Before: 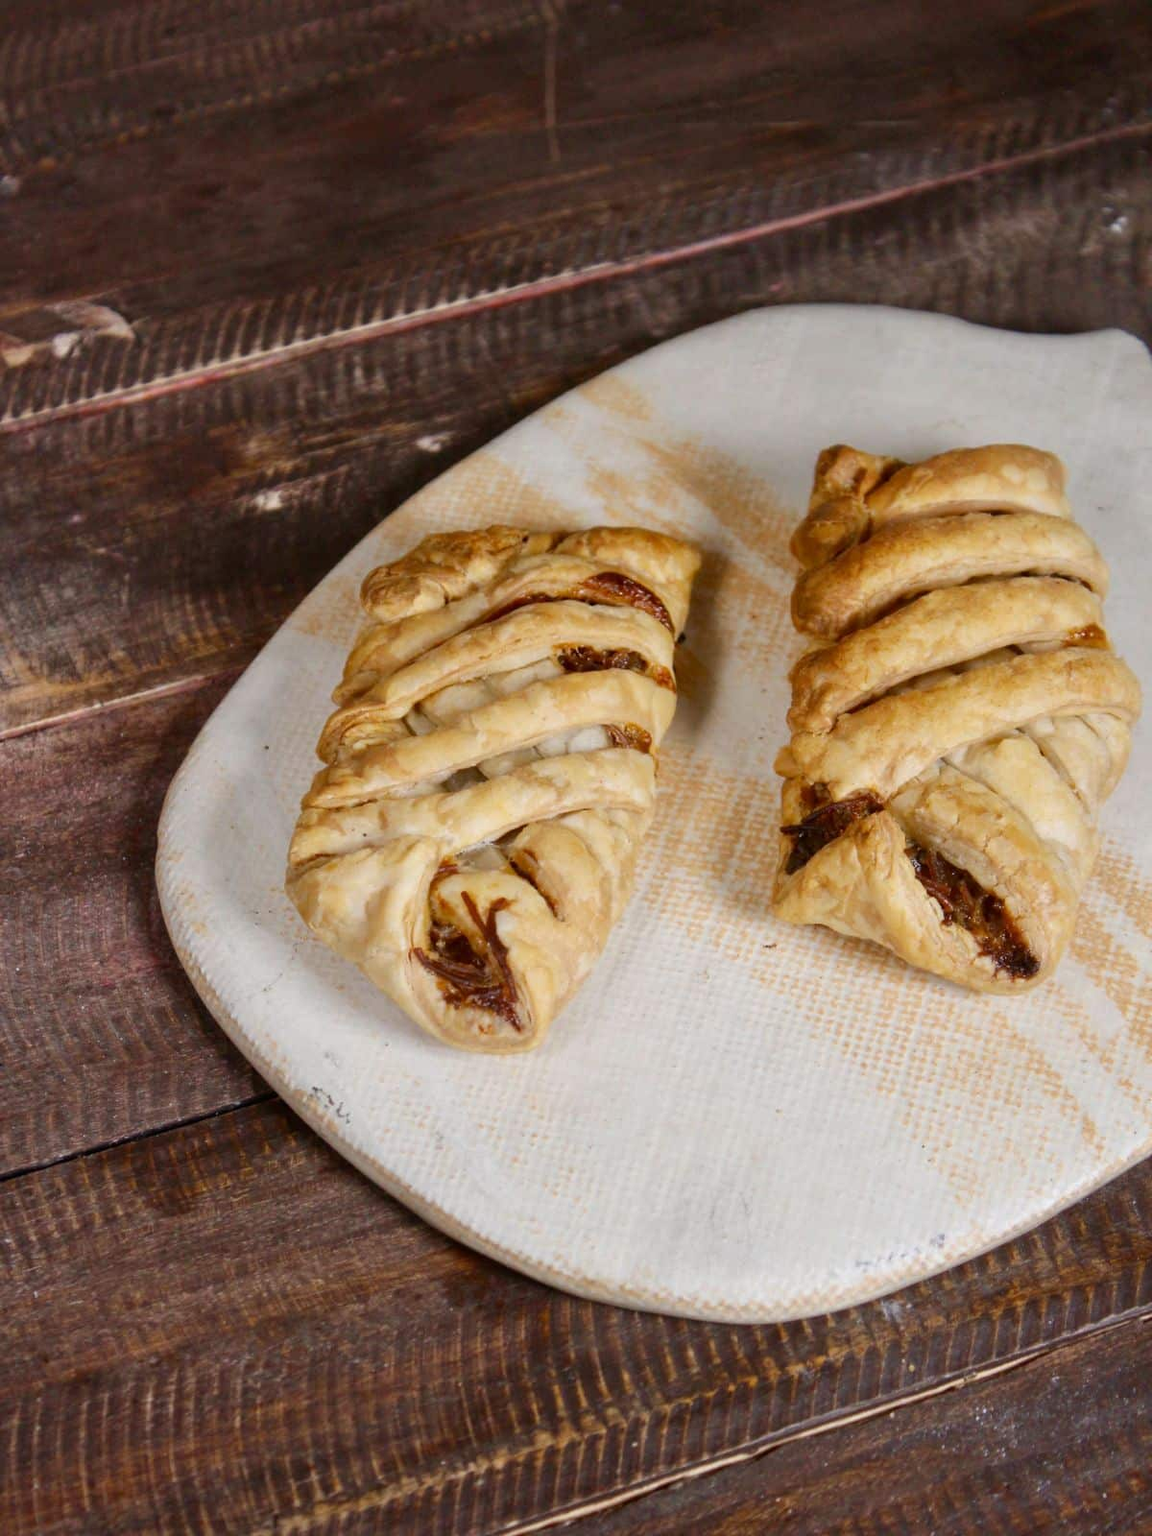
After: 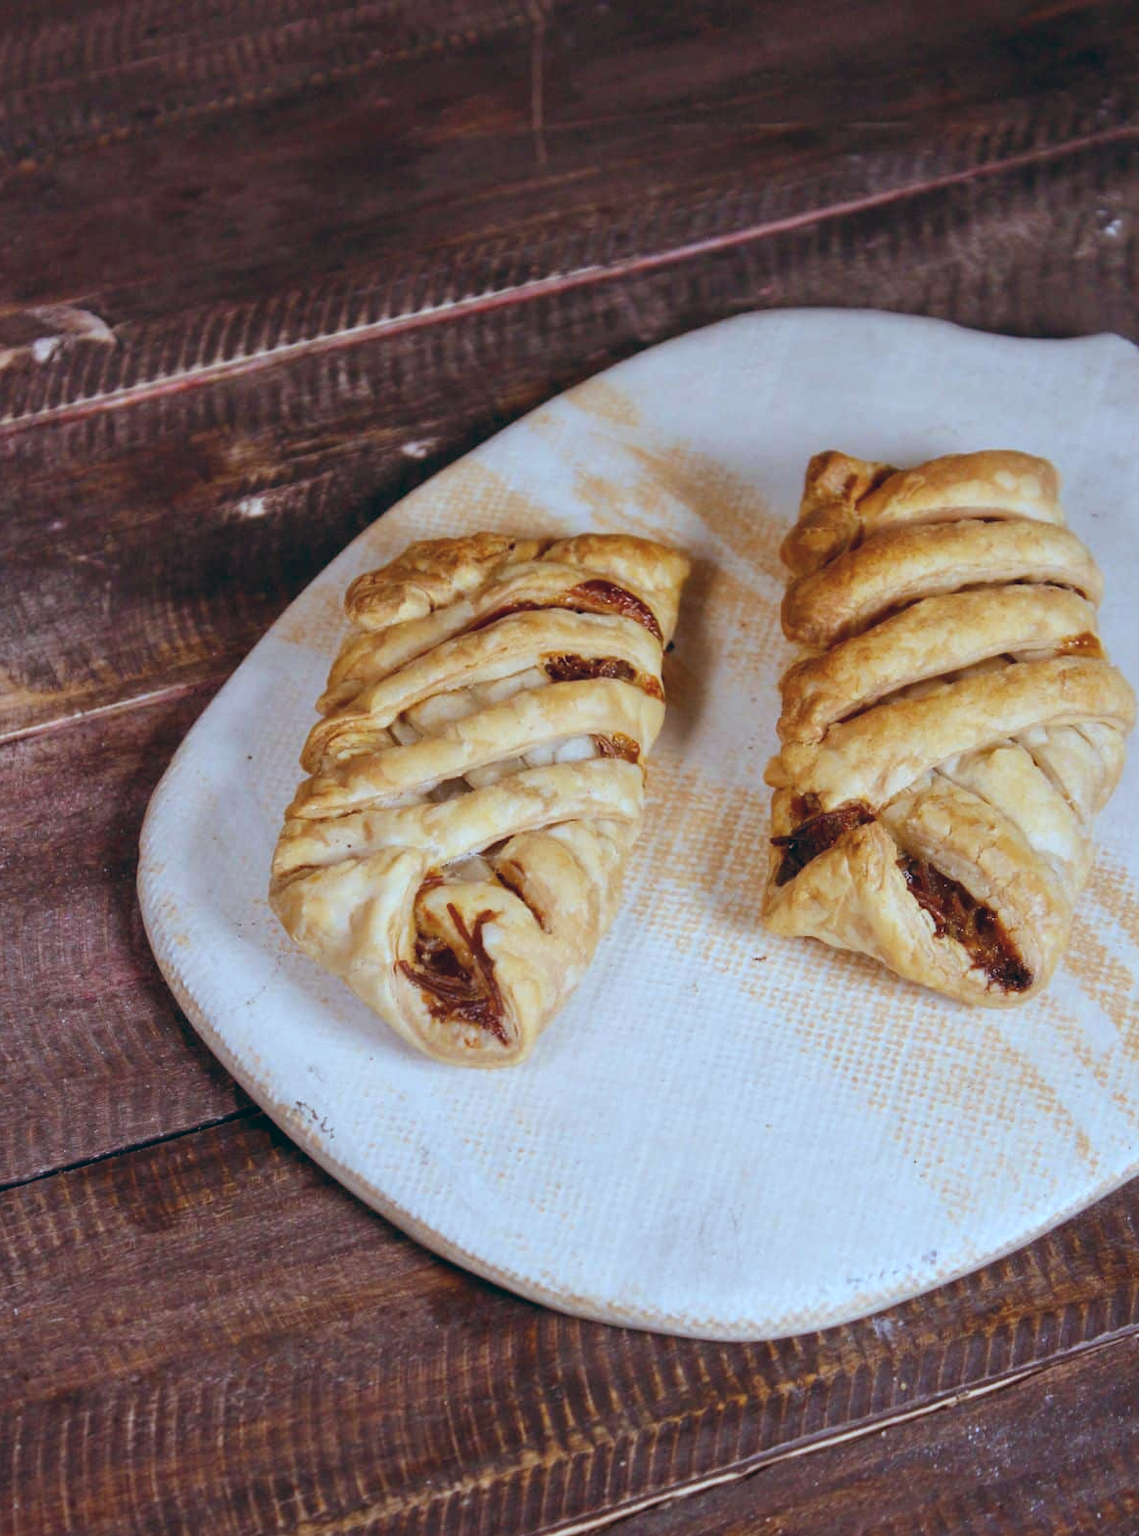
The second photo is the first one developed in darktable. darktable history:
crop and rotate: left 1.774%, right 0.633%, bottom 1.28%
white balance: red 1.004, blue 1.096
color balance: lift [1.003, 0.993, 1.001, 1.007], gamma [1.018, 1.072, 0.959, 0.928], gain [0.974, 0.873, 1.031, 1.127]
